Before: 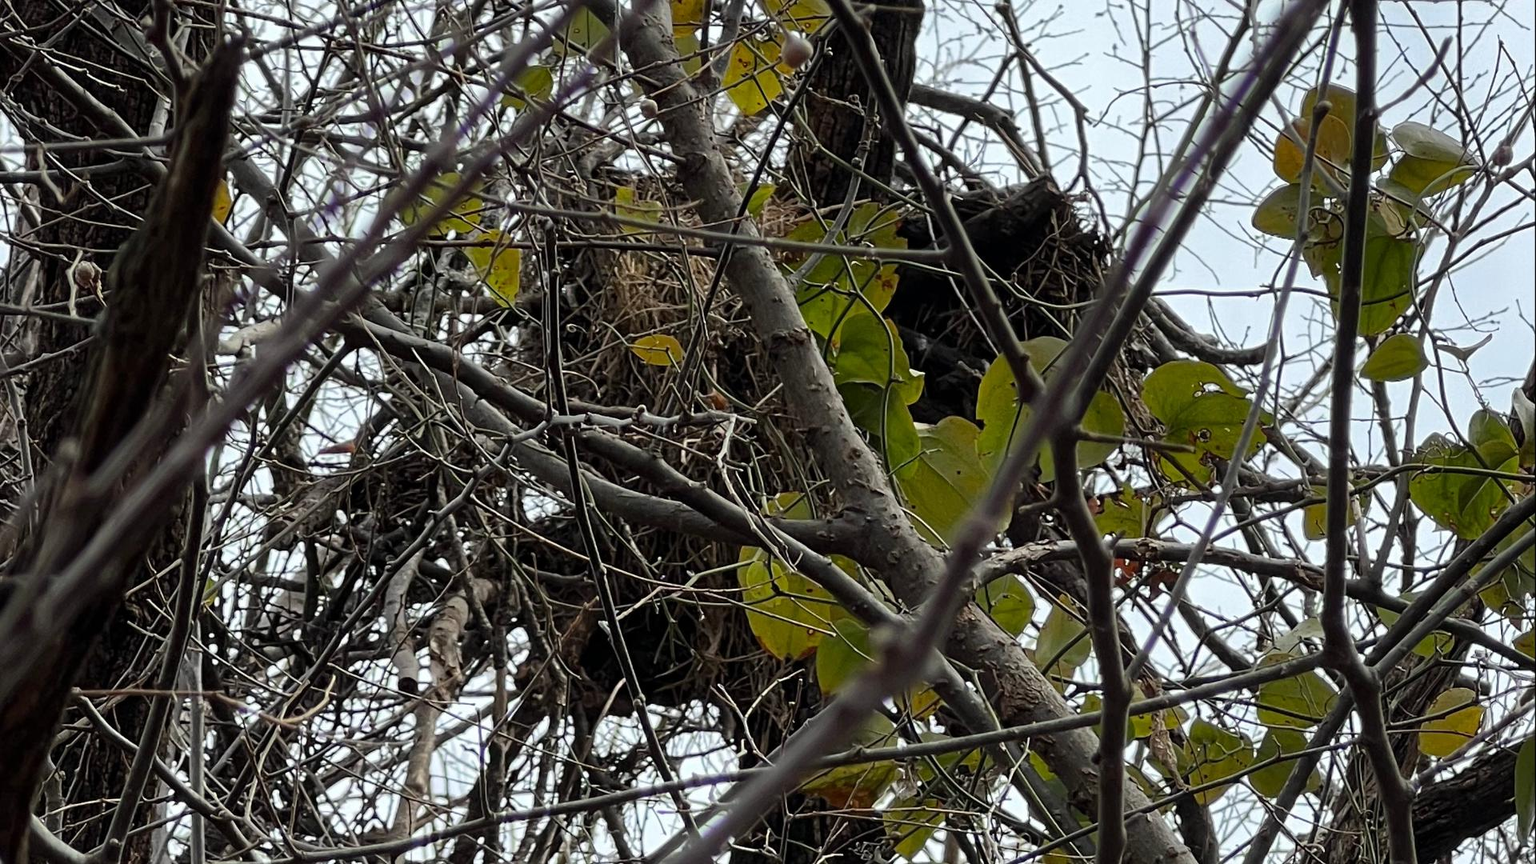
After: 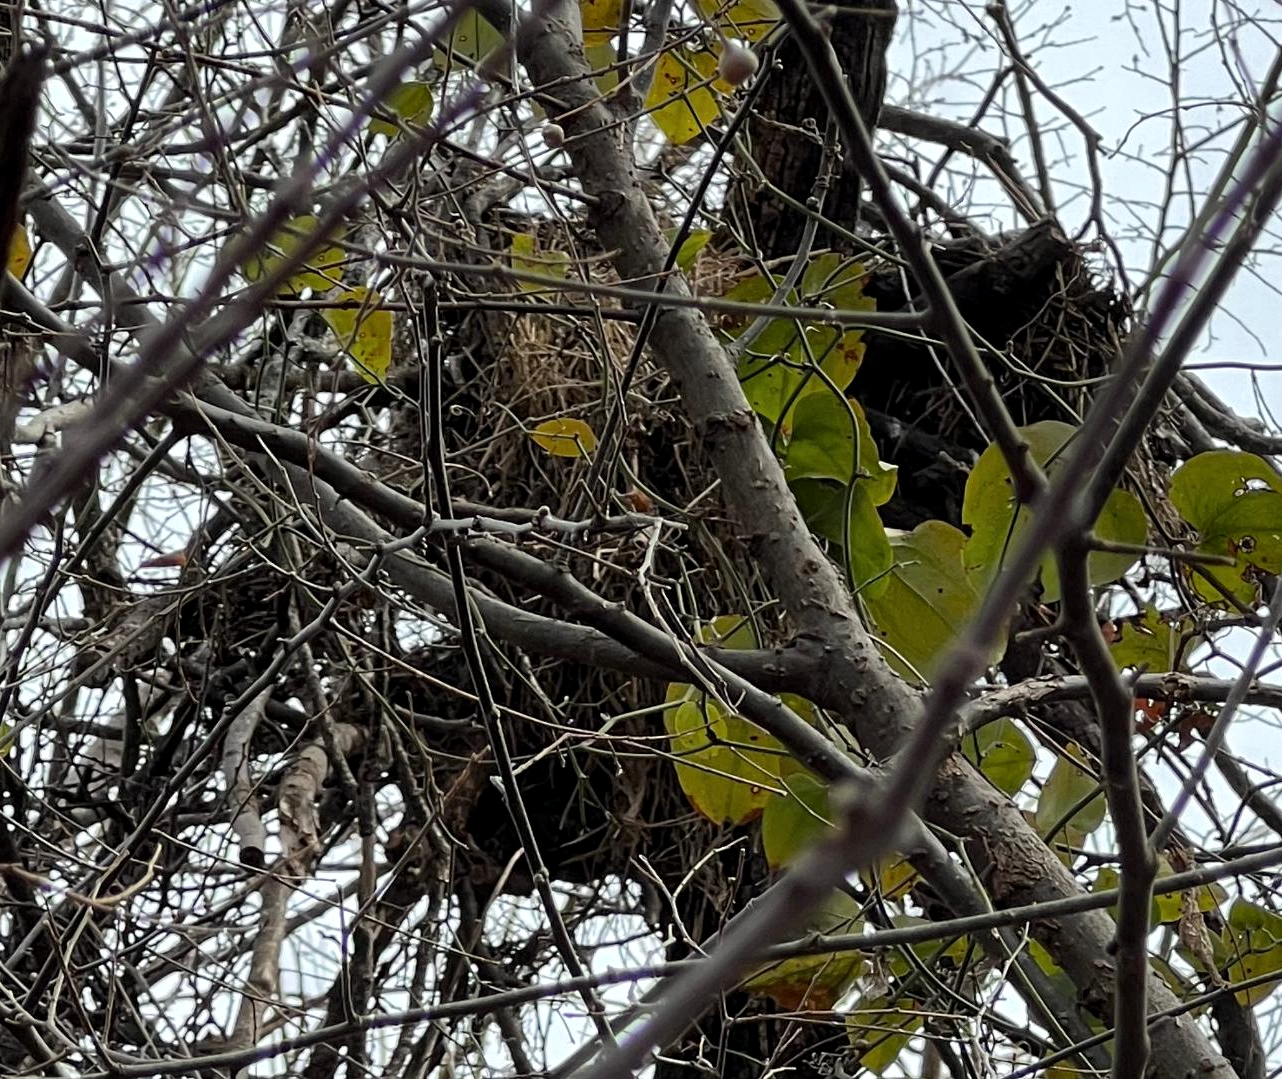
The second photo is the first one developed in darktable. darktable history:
crop and rotate: left 13.485%, right 19.694%
local contrast: highlights 102%, shadows 99%, detail 119%, midtone range 0.2
